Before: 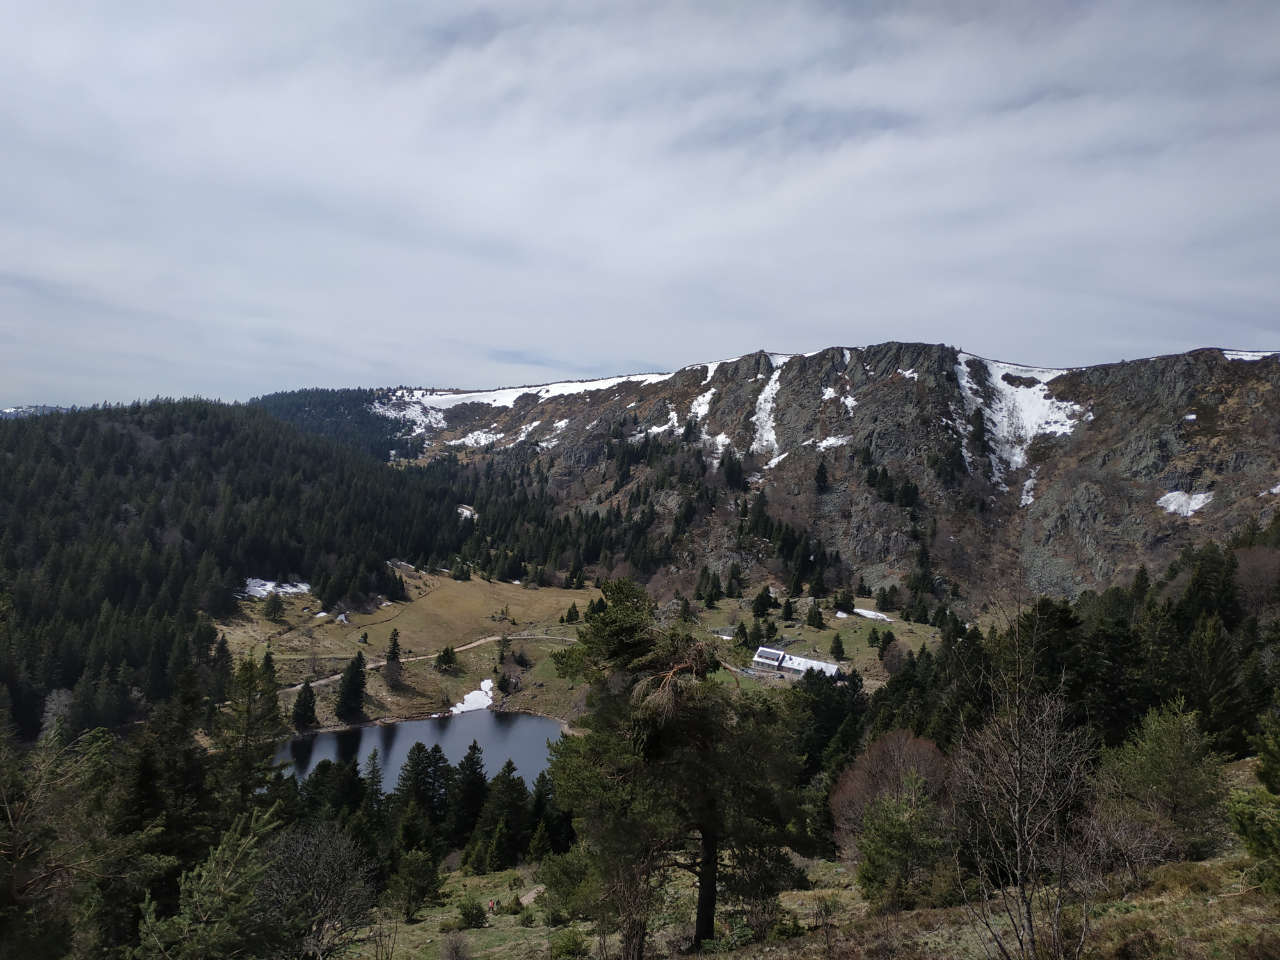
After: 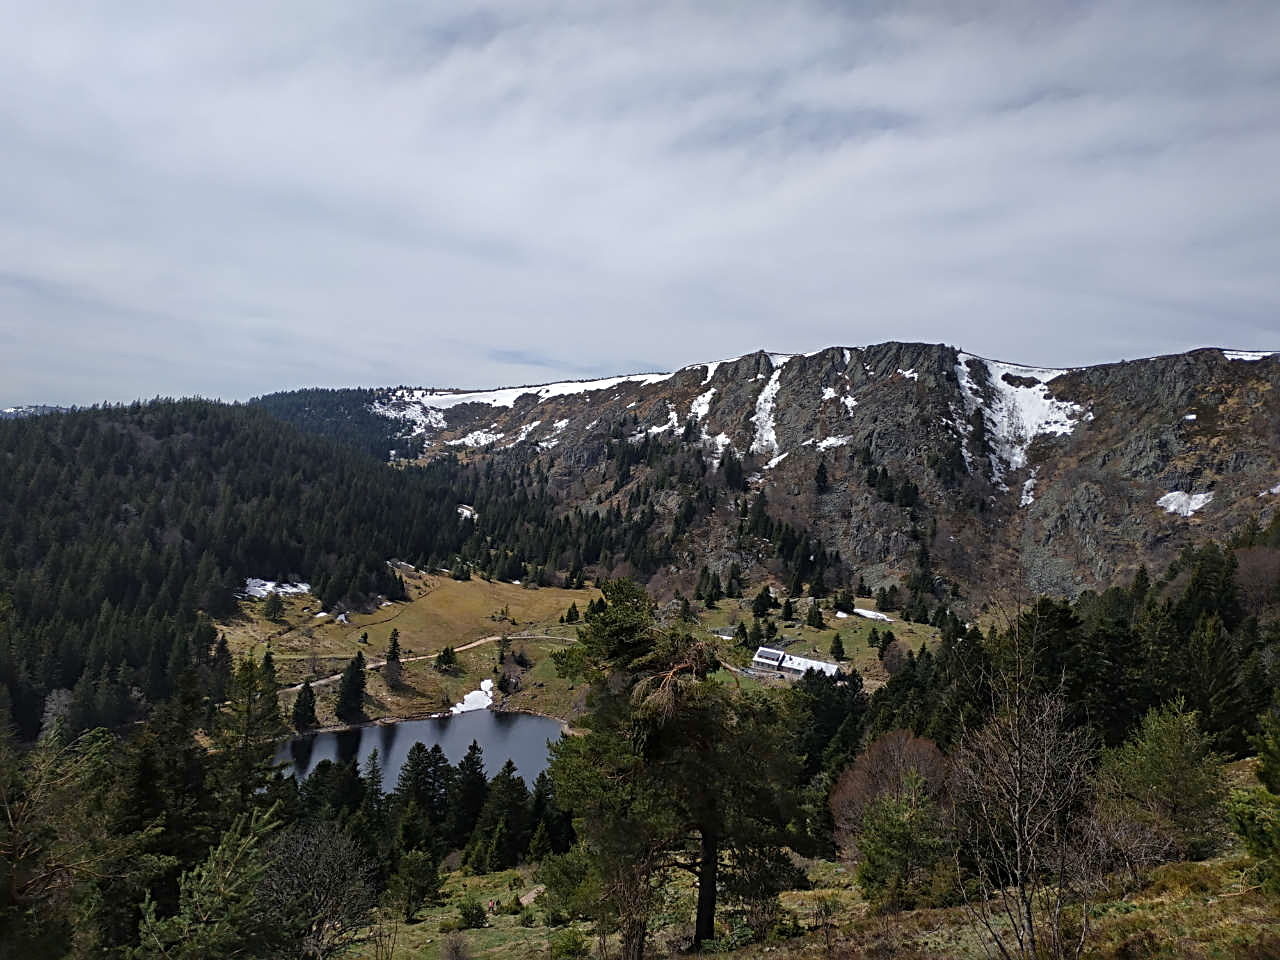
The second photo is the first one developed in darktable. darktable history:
color zones: curves: ch0 [(0.224, 0.526) (0.75, 0.5)]; ch1 [(0.055, 0.526) (0.224, 0.761) (0.377, 0.526) (0.75, 0.5)]
sharpen: radius 3.119
